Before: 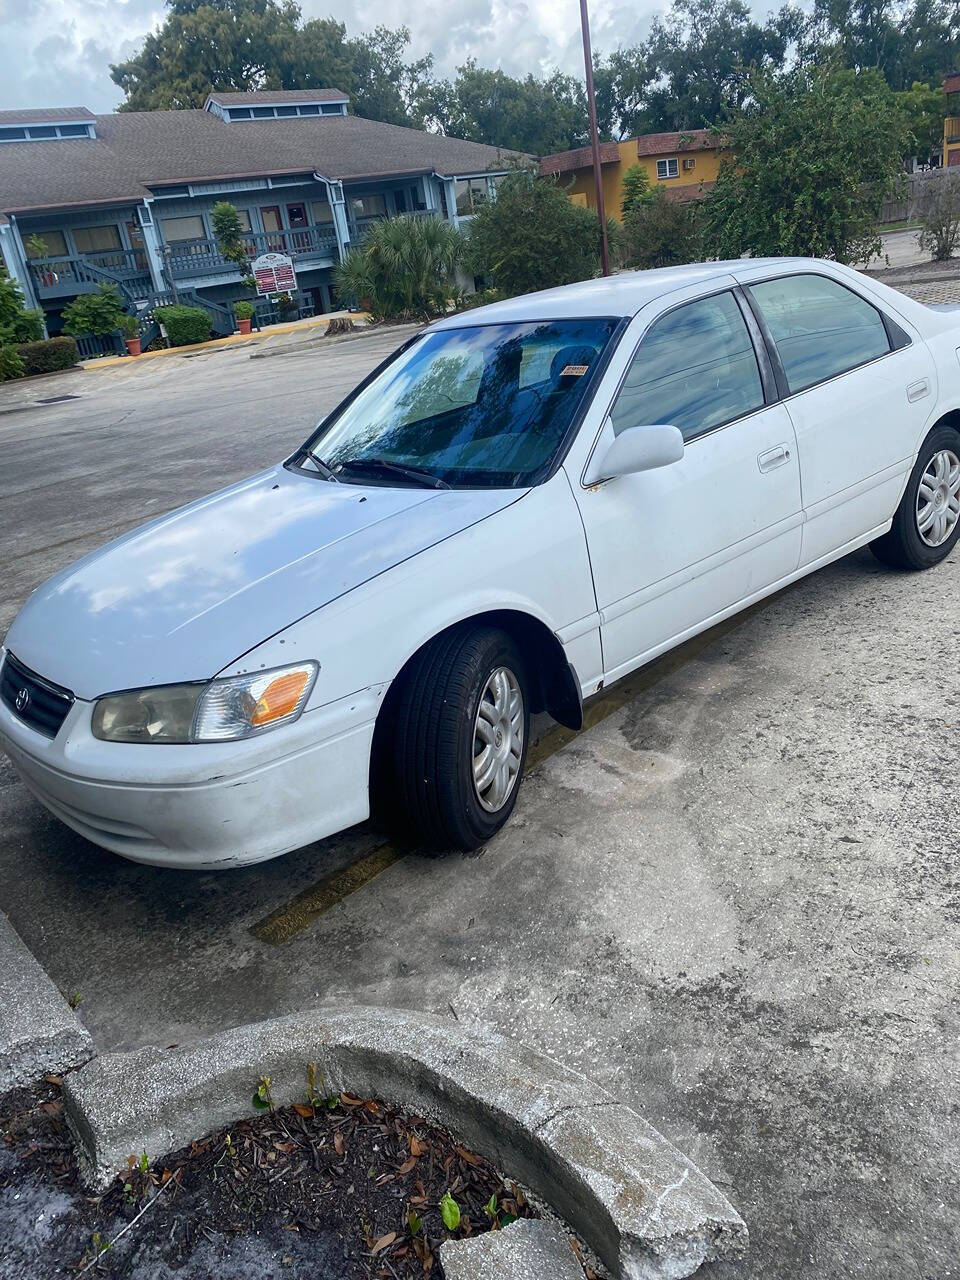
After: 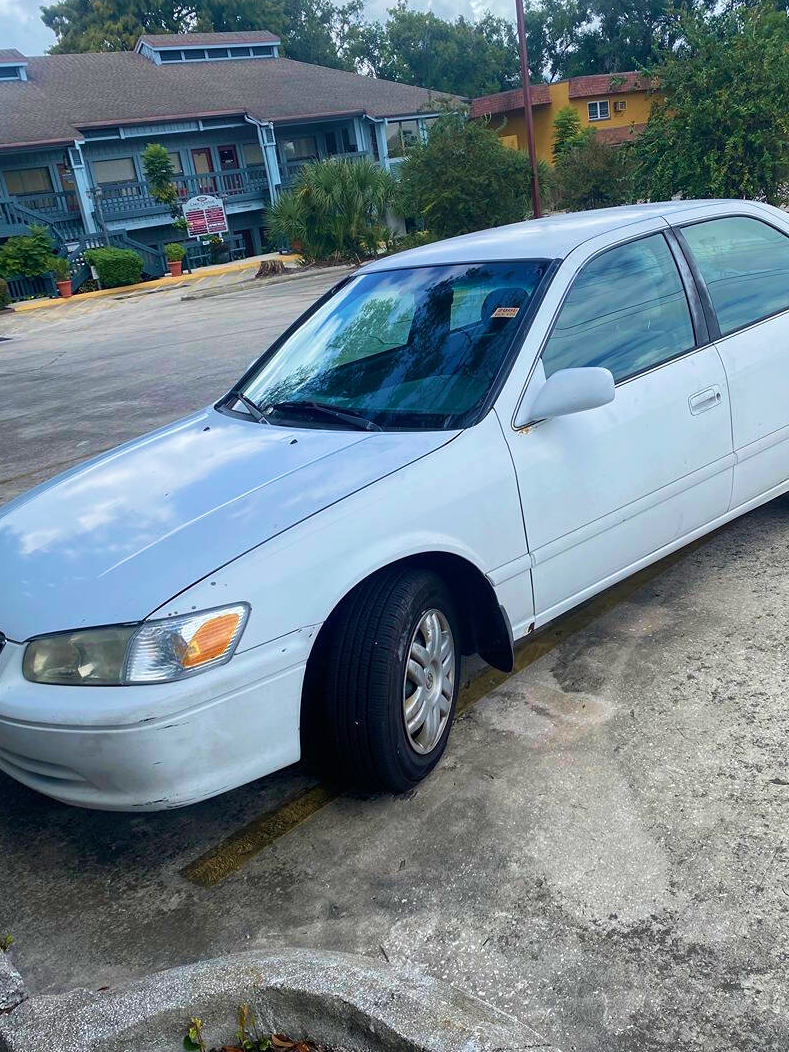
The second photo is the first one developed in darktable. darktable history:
velvia: strength 45%
crop and rotate: left 7.196%, top 4.574%, right 10.605%, bottom 13.178%
